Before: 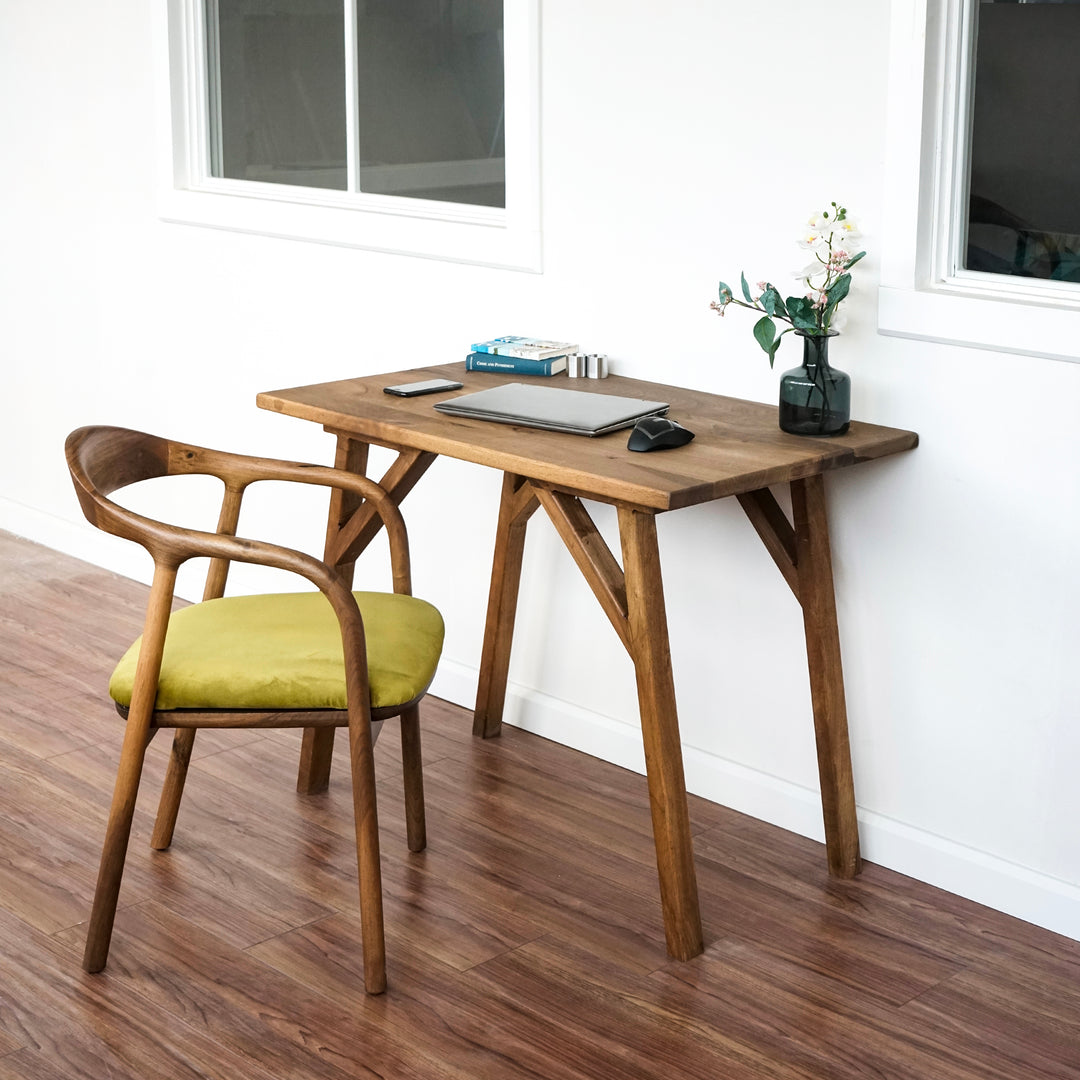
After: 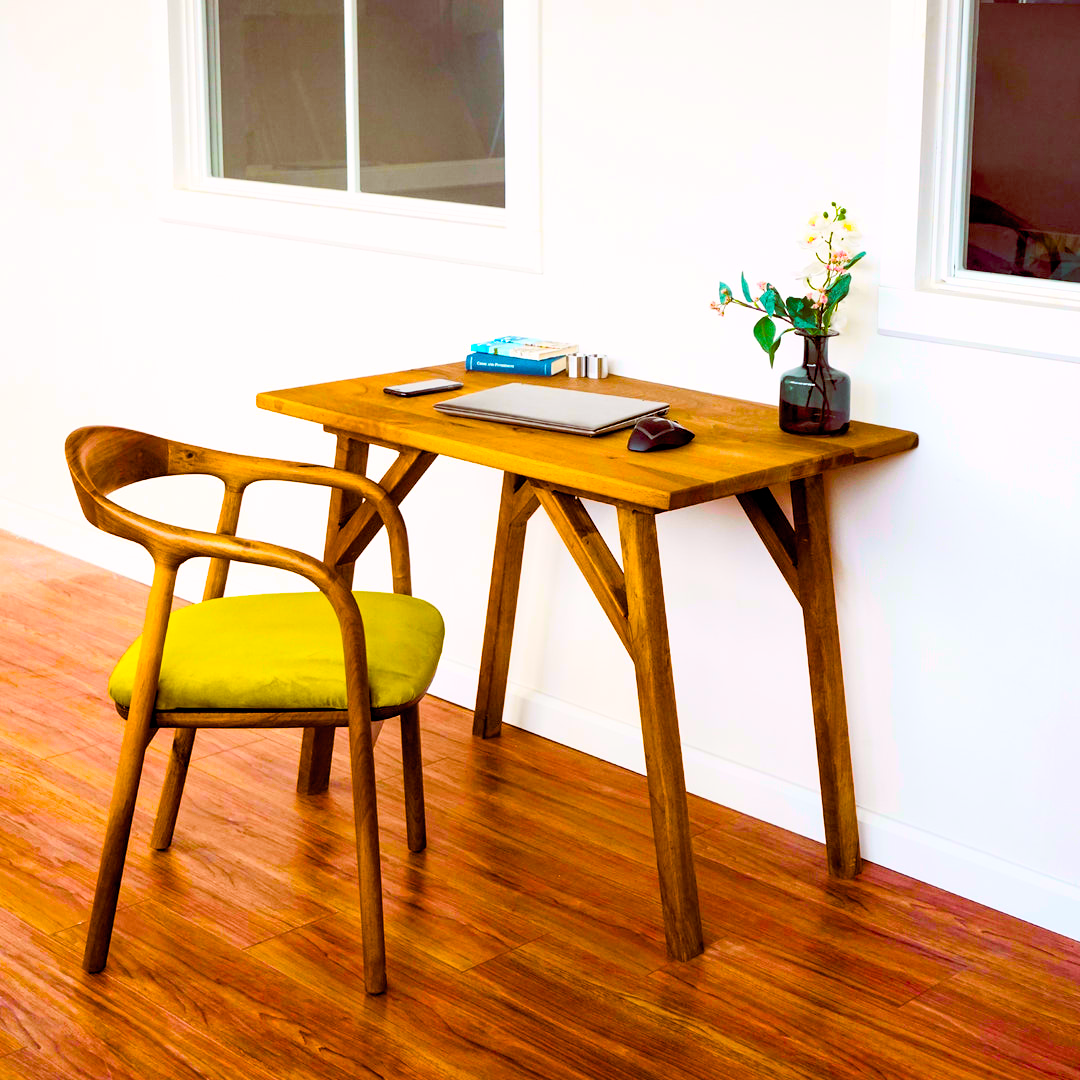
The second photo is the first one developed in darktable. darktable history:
color balance rgb: global offset › luminance -0.18%, global offset › chroma 0.267%, linear chroma grading › shadows 10.296%, linear chroma grading › highlights 10.631%, linear chroma grading › global chroma 15.062%, linear chroma grading › mid-tones 14.921%, perceptual saturation grading › global saturation 66.063%, perceptual saturation grading › highlights 59.024%, perceptual saturation grading › mid-tones 49.608%, perceptual saturation grading › shadows 49.949%
contrast brightness saturation: contrast 0.195, brightness 0.151, saturation 0.138
